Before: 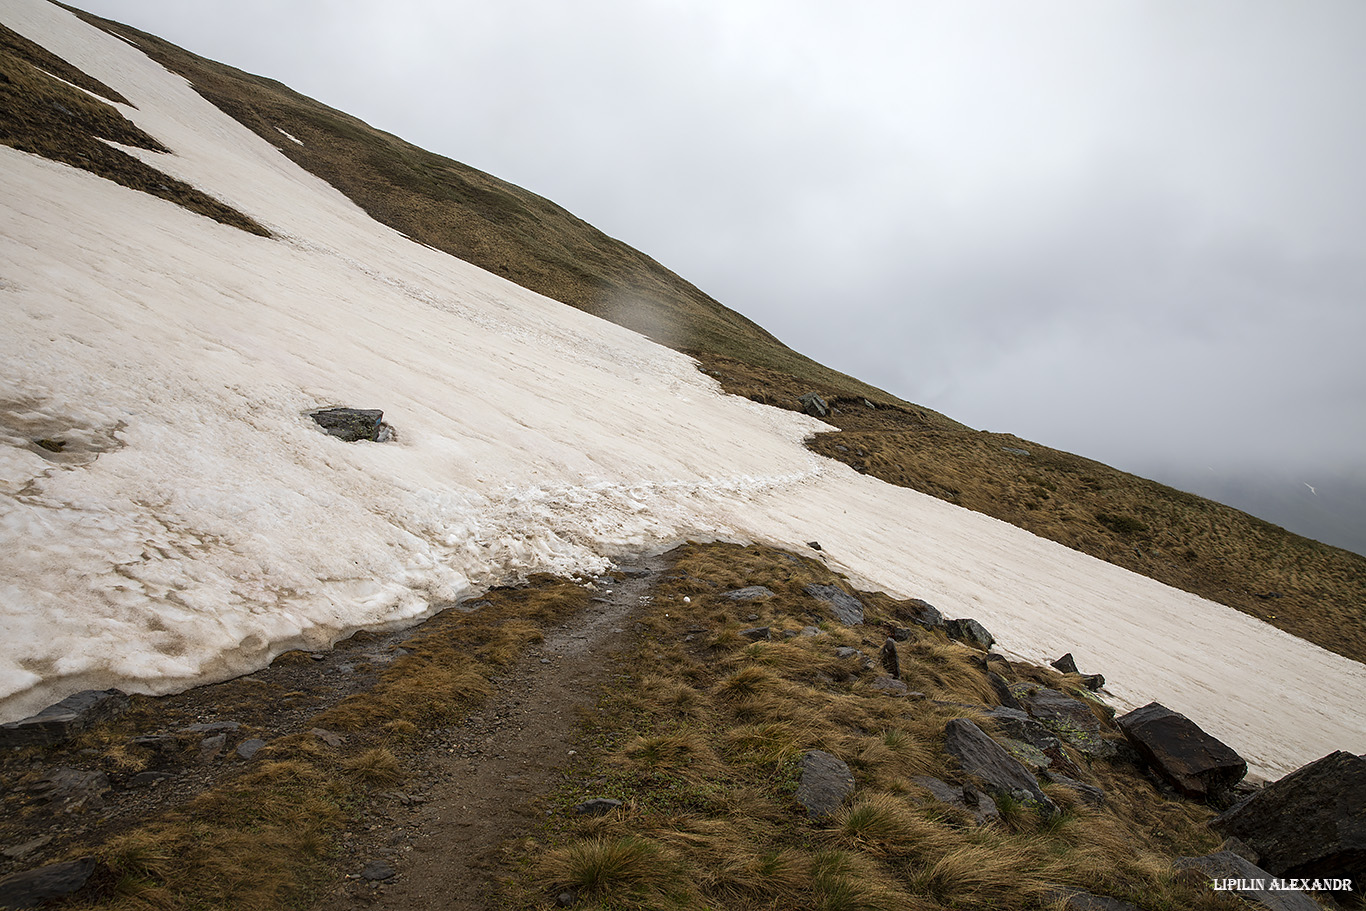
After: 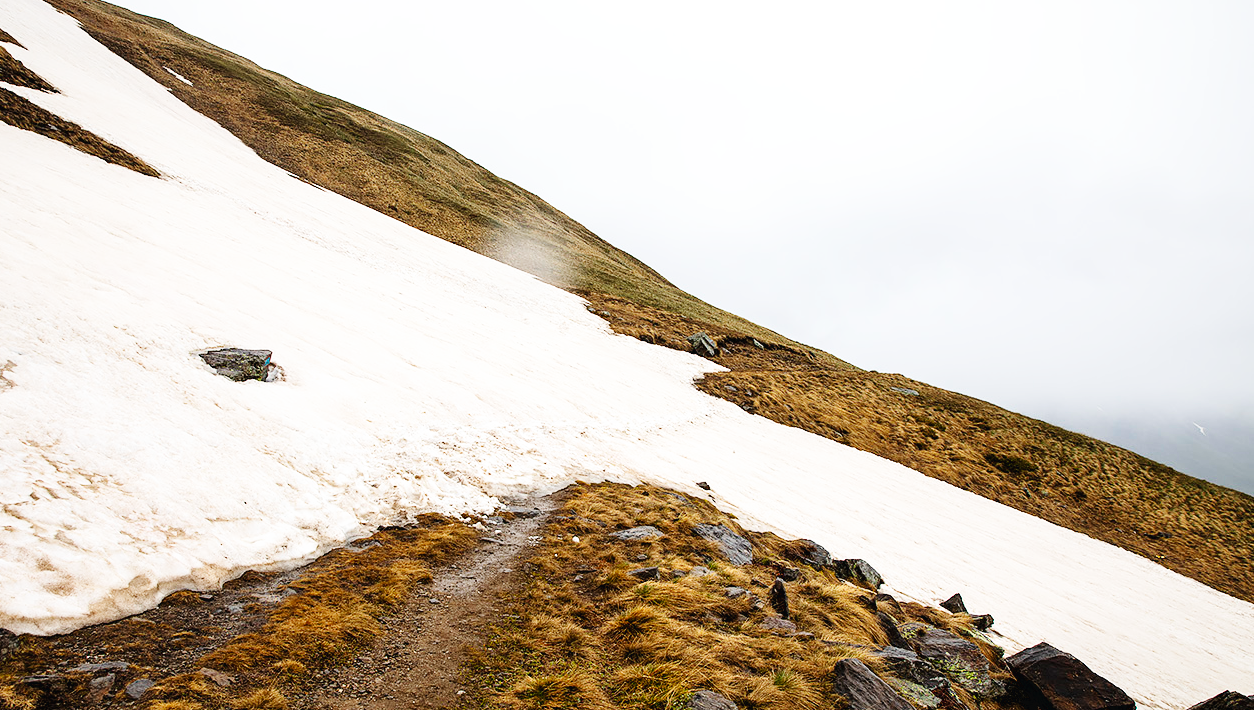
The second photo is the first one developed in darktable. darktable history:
crop: left 8.16%, top 6.615%, bottom 15.364%
base curve: curves: ch0 [(0, 0.003) (0.001, 0.002) (0.006, 0.004) (0.02, 0.022) (0.048, 0.086) (0.094, 0.234) (0.162, 0.431) (0.258, 0.629) (0.385, 0.8) (0.548, 0.918) (0.751, 0.988) (1, 1)], preserve colors none
